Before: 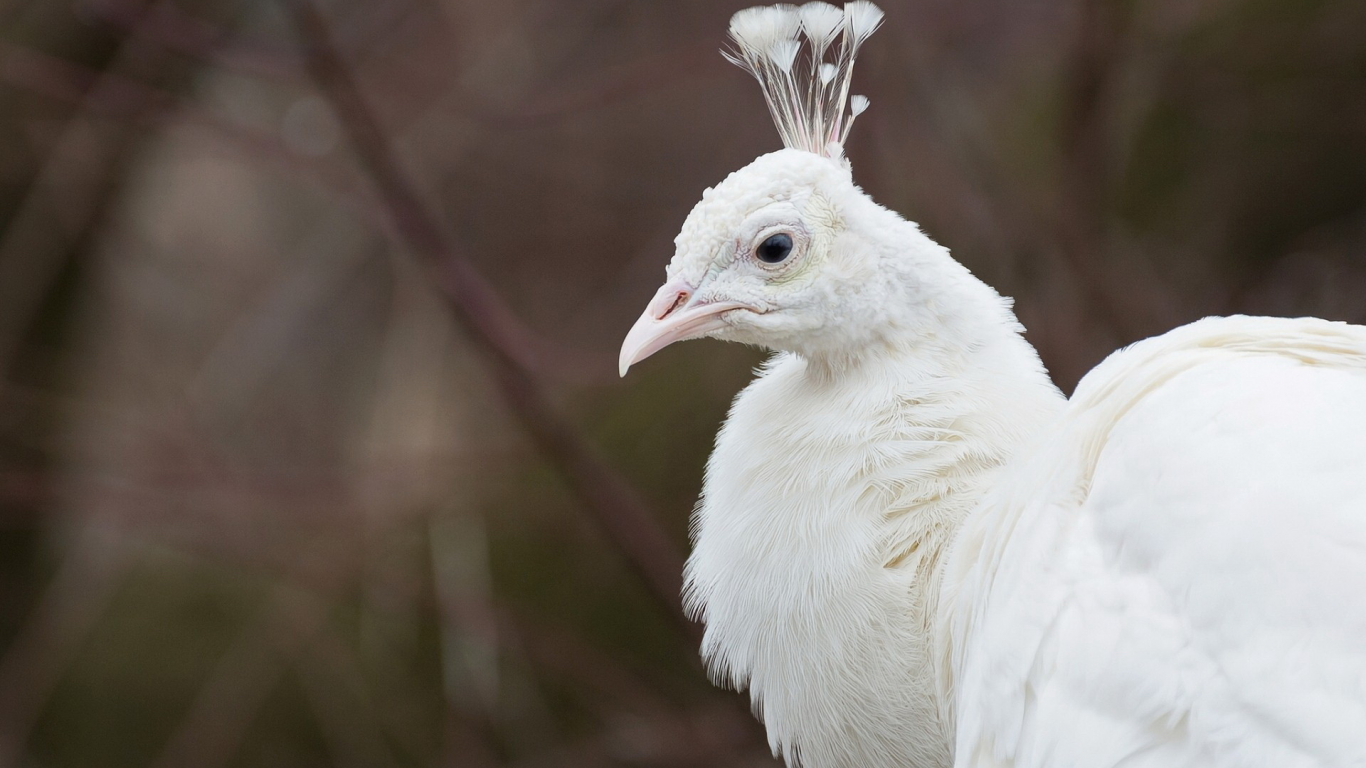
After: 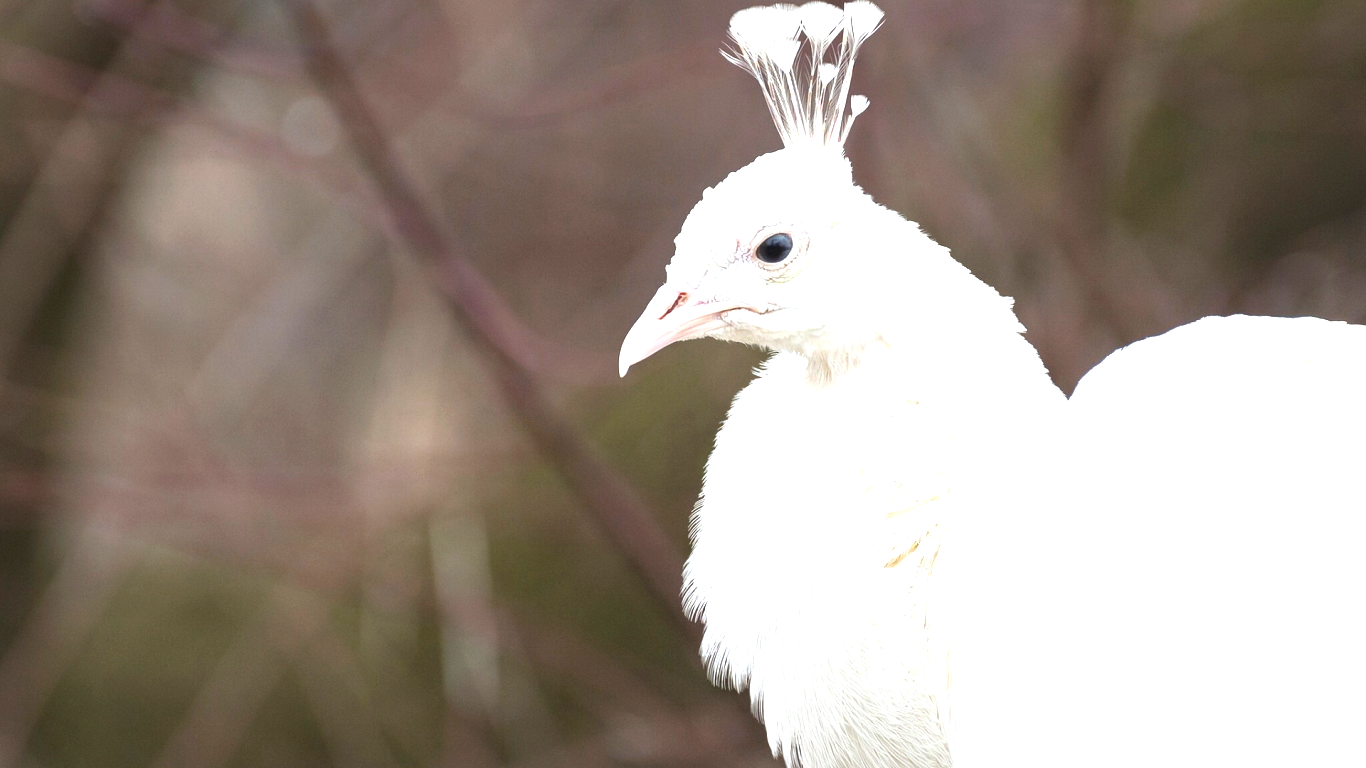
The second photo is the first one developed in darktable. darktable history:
exposure: black level correction -0.002, exposure 1.327 EV, compensate highlight preservation false
